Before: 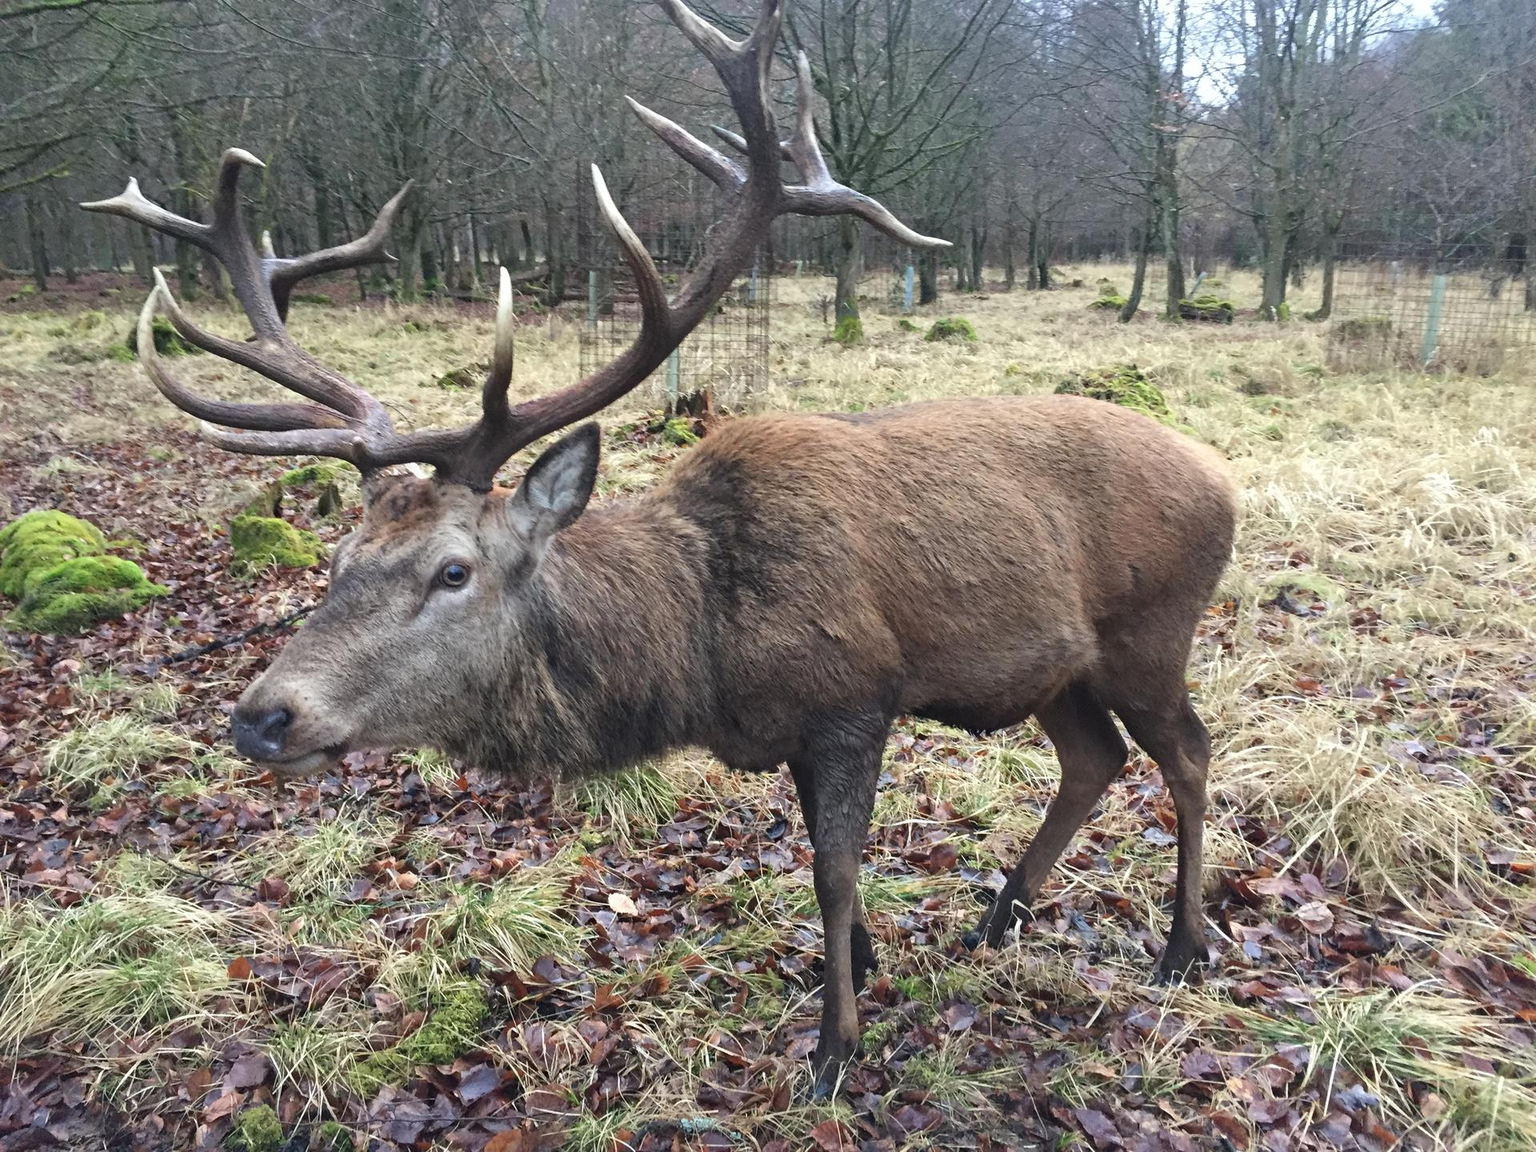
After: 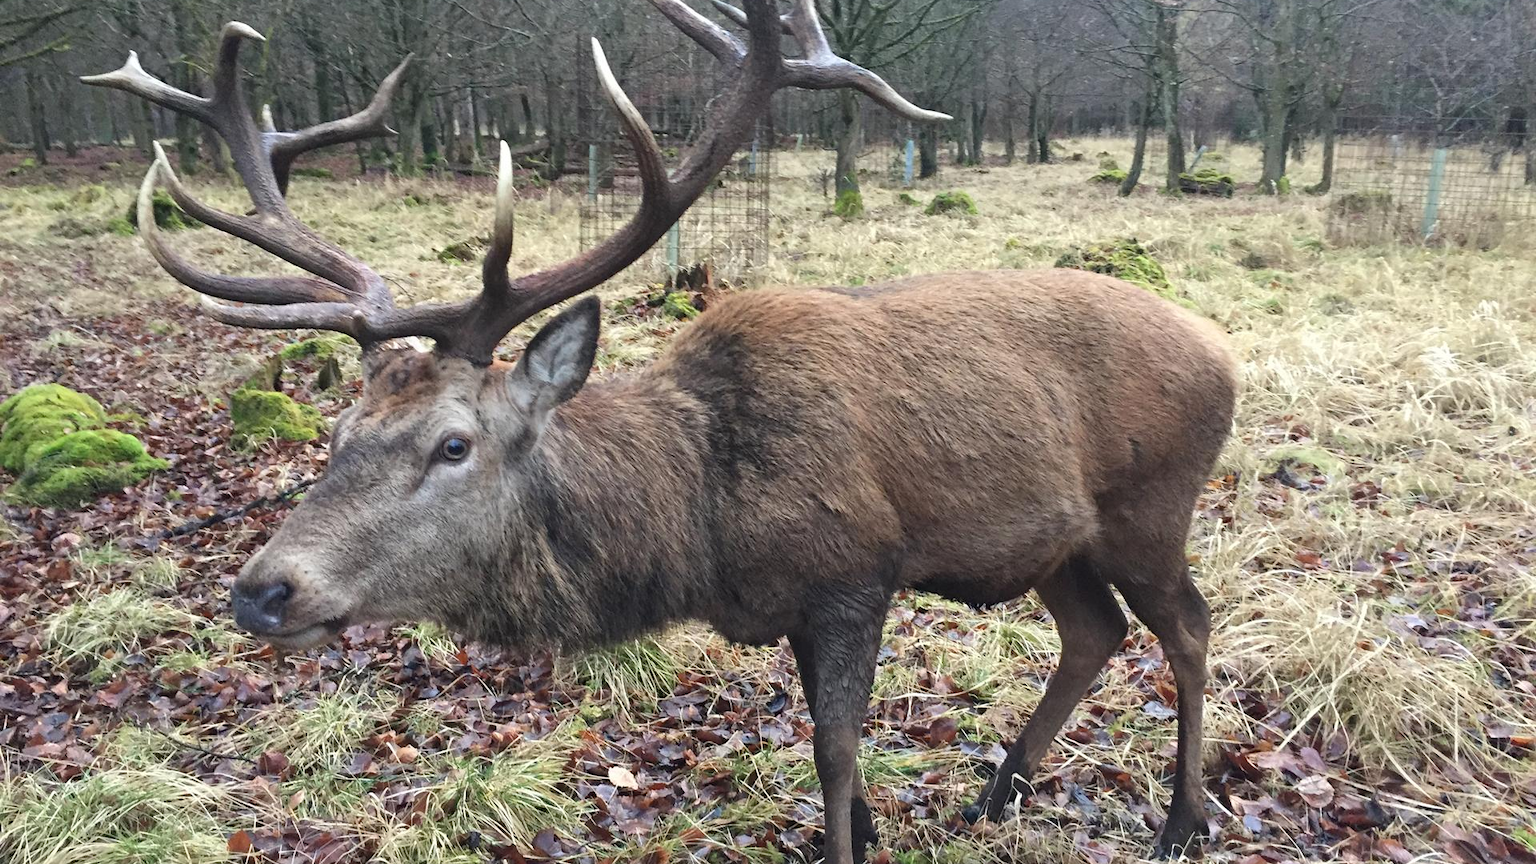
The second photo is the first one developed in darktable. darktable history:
crop: top 11.013%, bottom 13.917%
